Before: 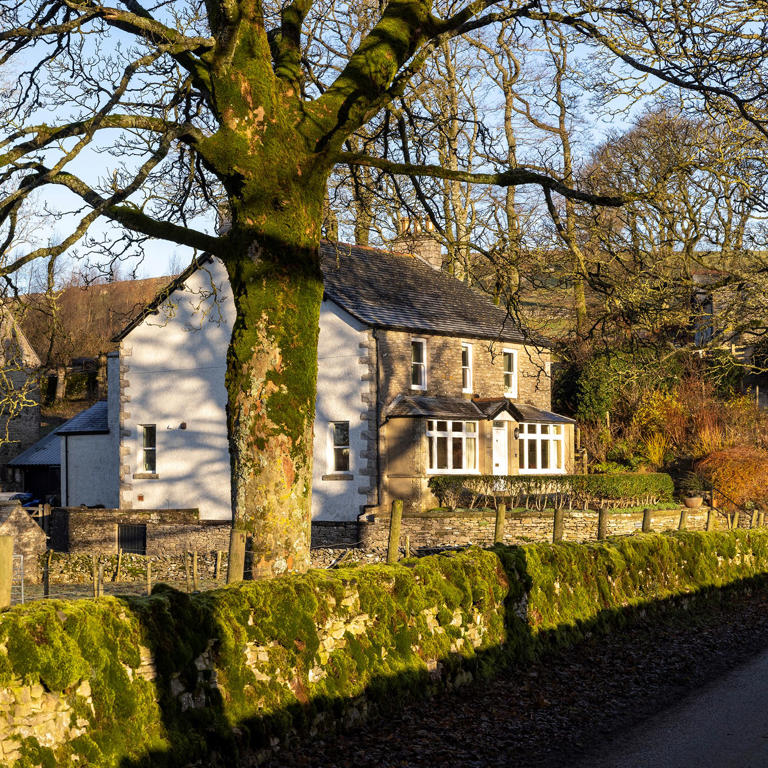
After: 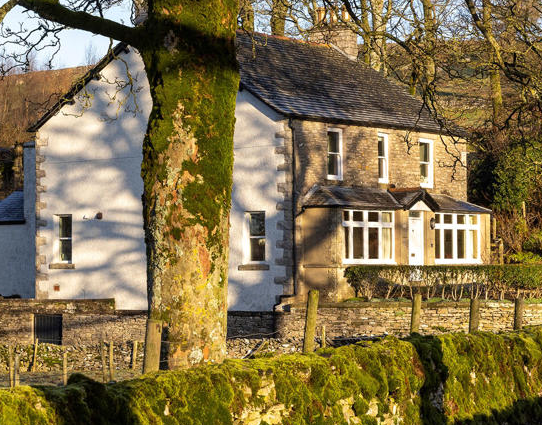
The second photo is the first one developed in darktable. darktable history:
tone equalizer: on, module defaults
crop: left 11.065%, top 27.451%, right 18.296%, bottom 17.156%
color correction: highlights b* -0.053
